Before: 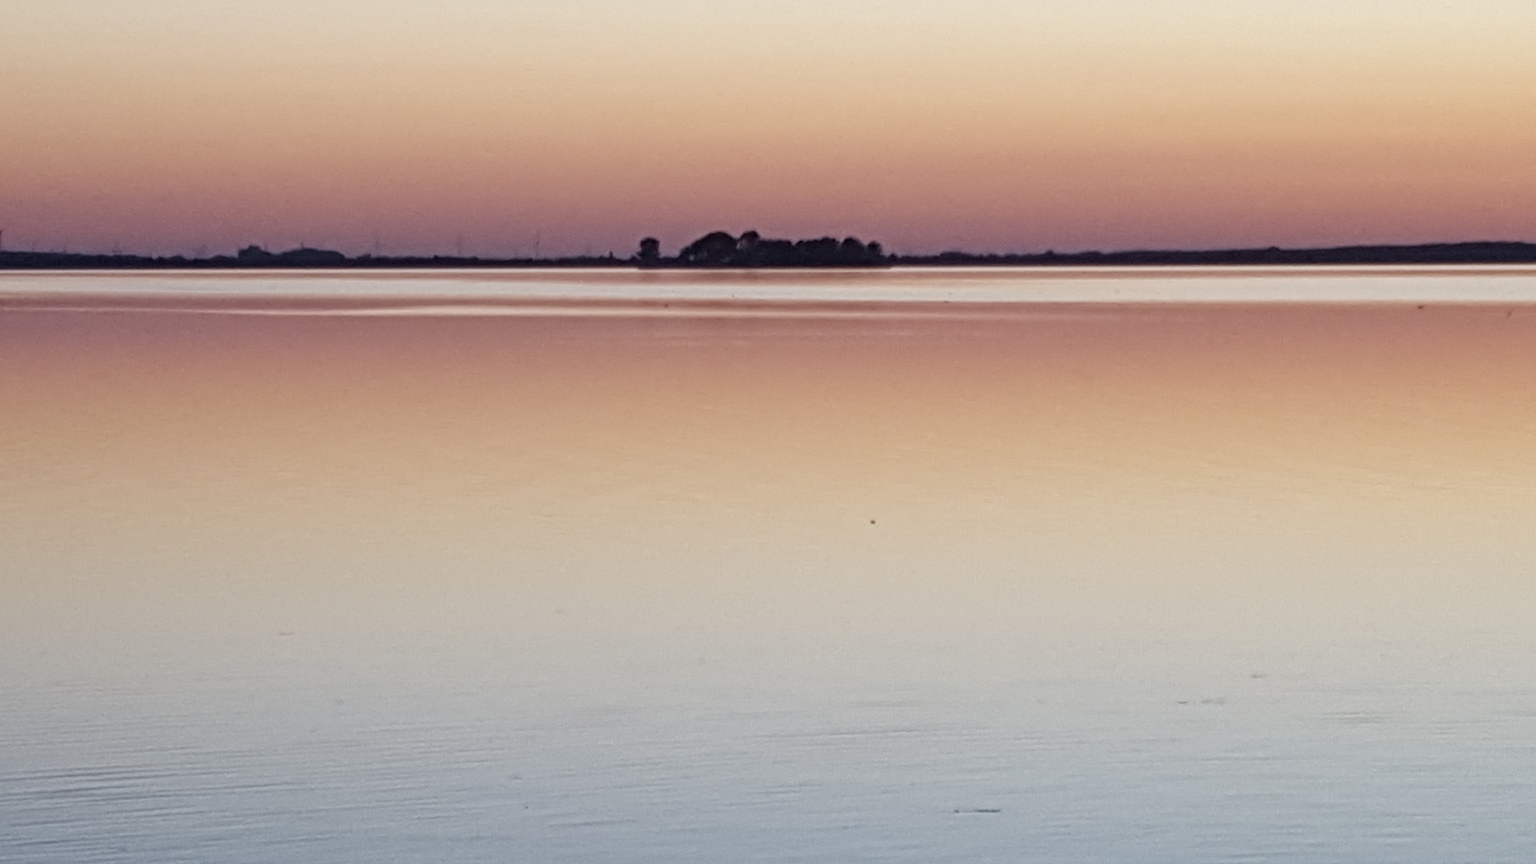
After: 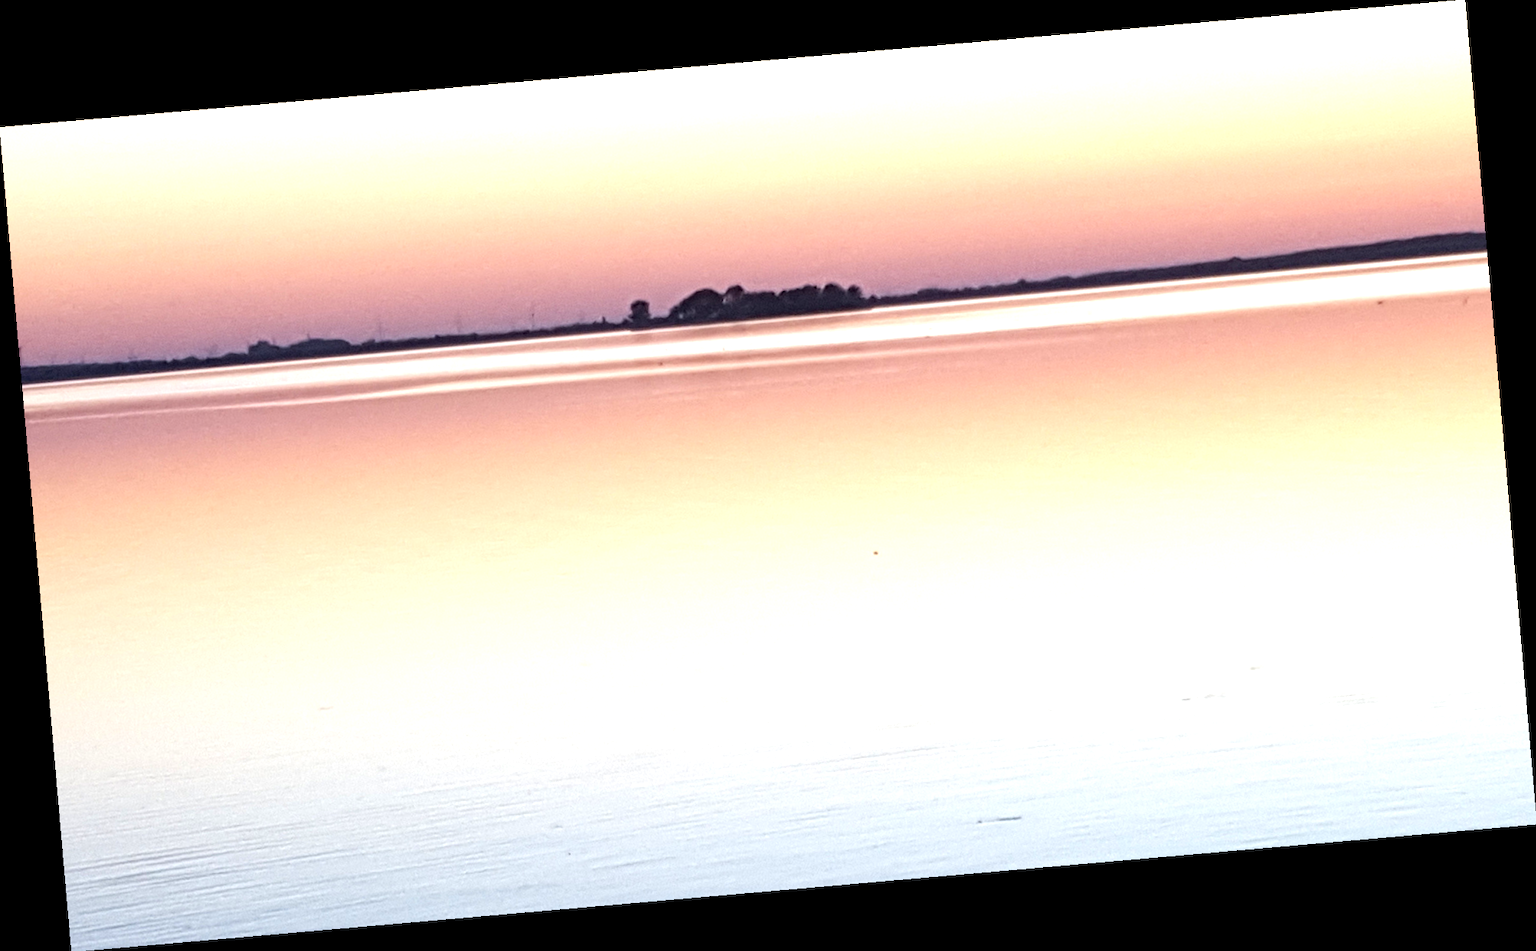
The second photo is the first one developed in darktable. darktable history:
exposure: exposure 1.2 EV, compensate highlight preservation false
rotate and perspective: rotation -4.98°, automatic cropping off
